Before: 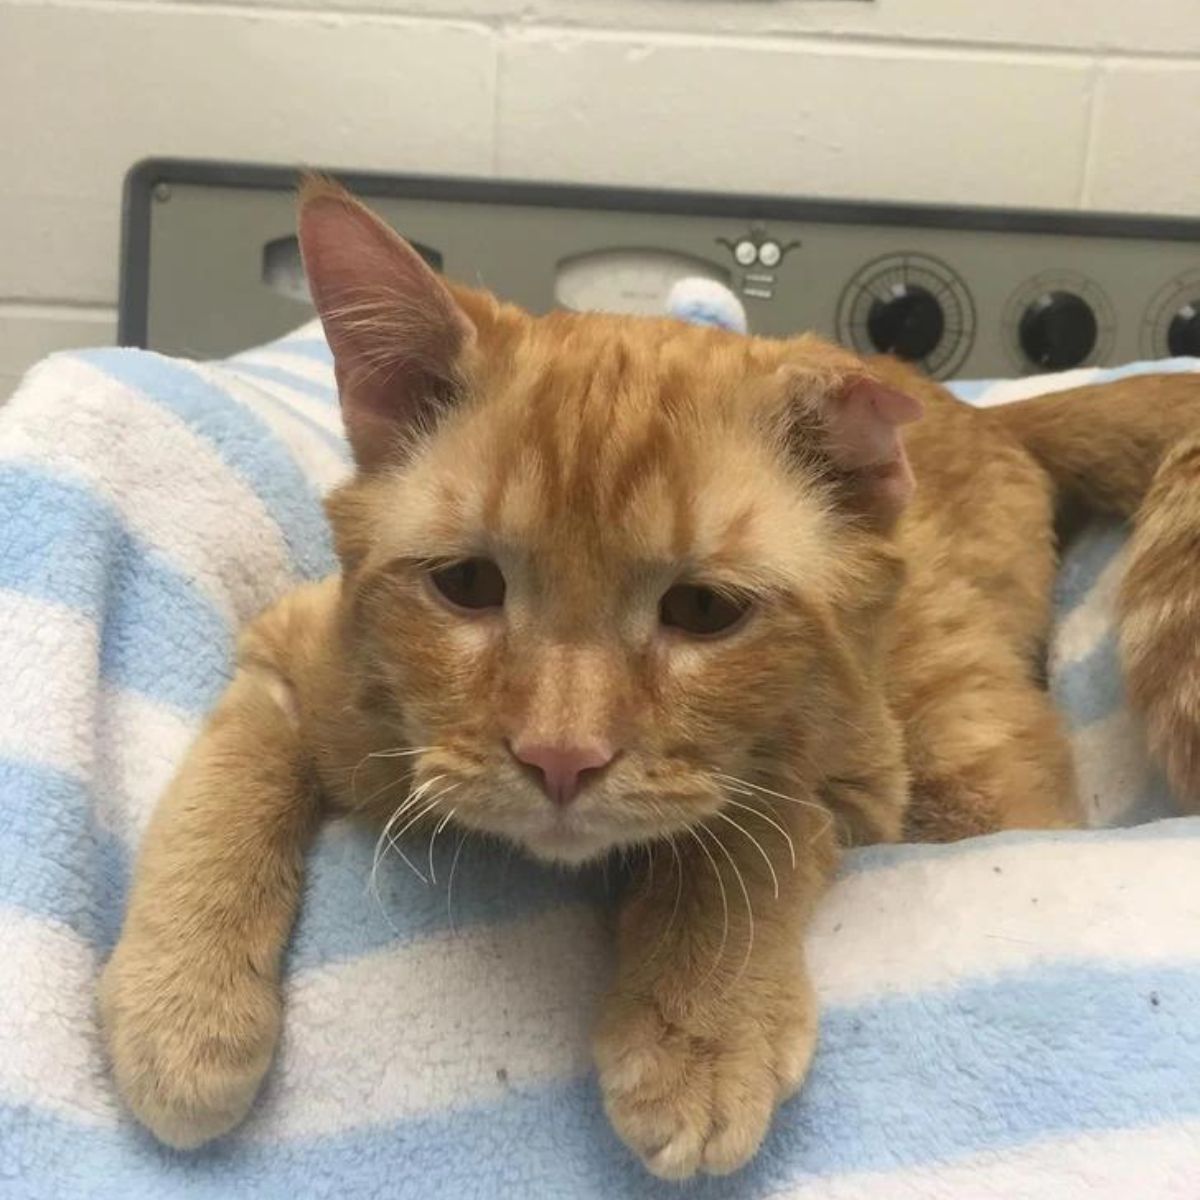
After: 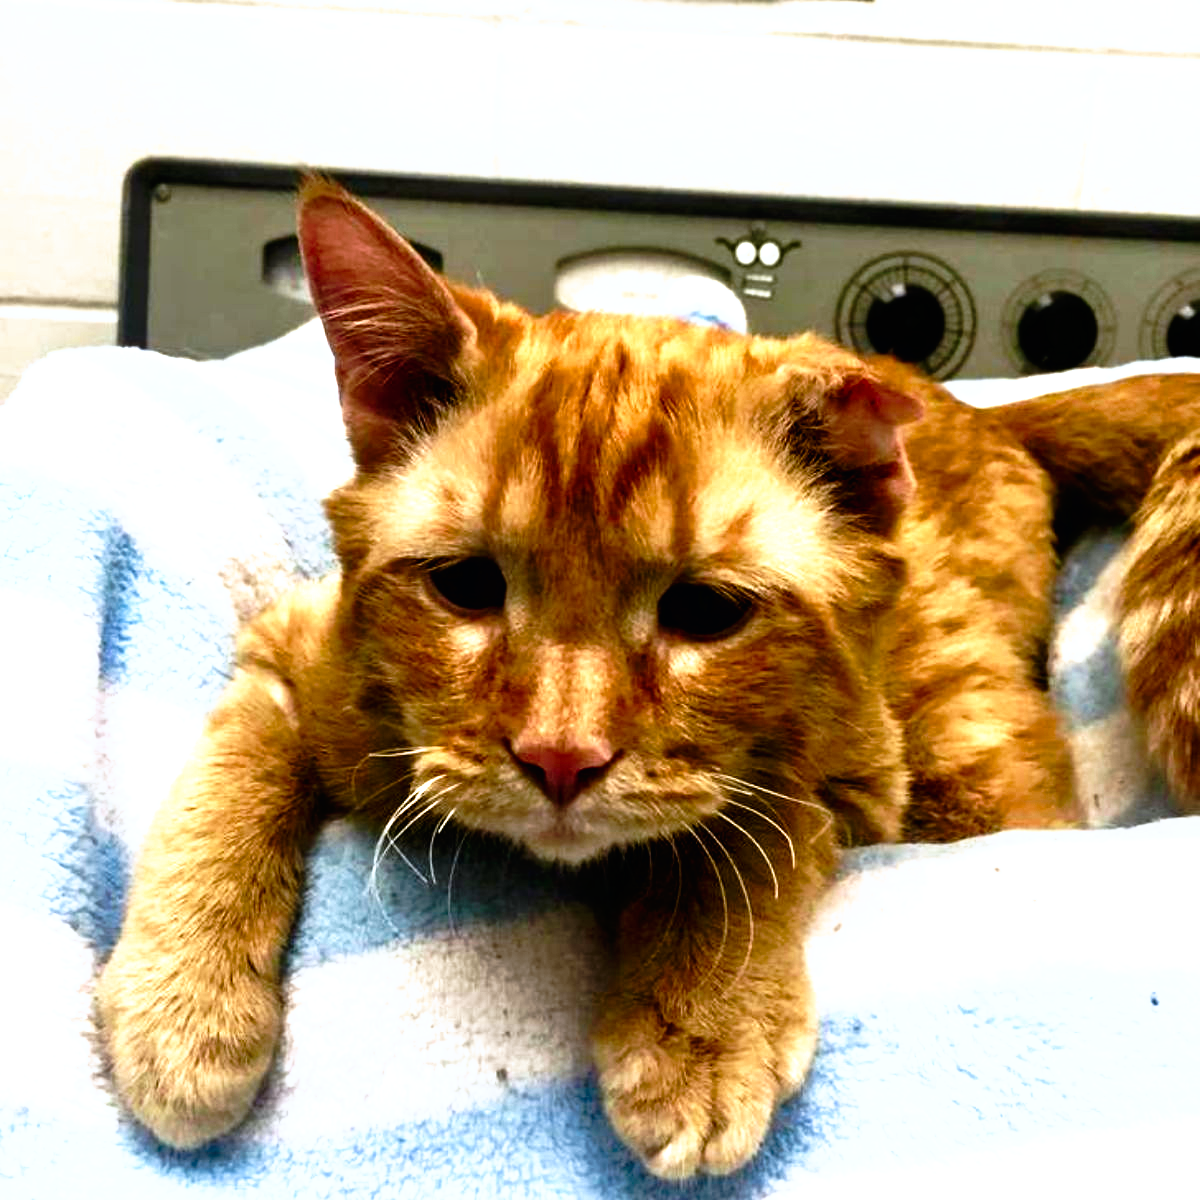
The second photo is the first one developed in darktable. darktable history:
exposure: exposure 0.258 EV, compensate highlight preservation false
color balance rgb: perceptual saturation grading › global saturation 25%, perceptual saturation grading › highlights -50%, perceptual saturation grading › shadows 30%, perceptual brilliance grading › global brilliance 12%, global vibrance 20%
contrast equalizer: y [[0.531, 0.548, 0.559, 0.557, 0.544, 0.527], [0.5 ×6], [0.5 ×6], [0 ×6], [0 ×6]]
color correction: highlights a* -0.137, highlights b* -5.91, shadows a* -0.137, shadows b* -0.137
tone curve: curves: ch0 [(0, 0) (0.003, 0.008) (0.011, 0.008) (0.025, 0.008) (0.044, 0.008) (0.069, 0.006) (0.1, 0.006) (0.136, 0.006) (0.177, 0.008) (0.224, 0.012) (0.277, 0.026) (0.335, 0.083) (0.399, 0.165) (0.468, 0.292) (0.543, 0.416) (0.623, 0.535) (0.709, 0.692) (0.801, 0.853) (0.898, 0.981) (1, 1)], preserve colors none
